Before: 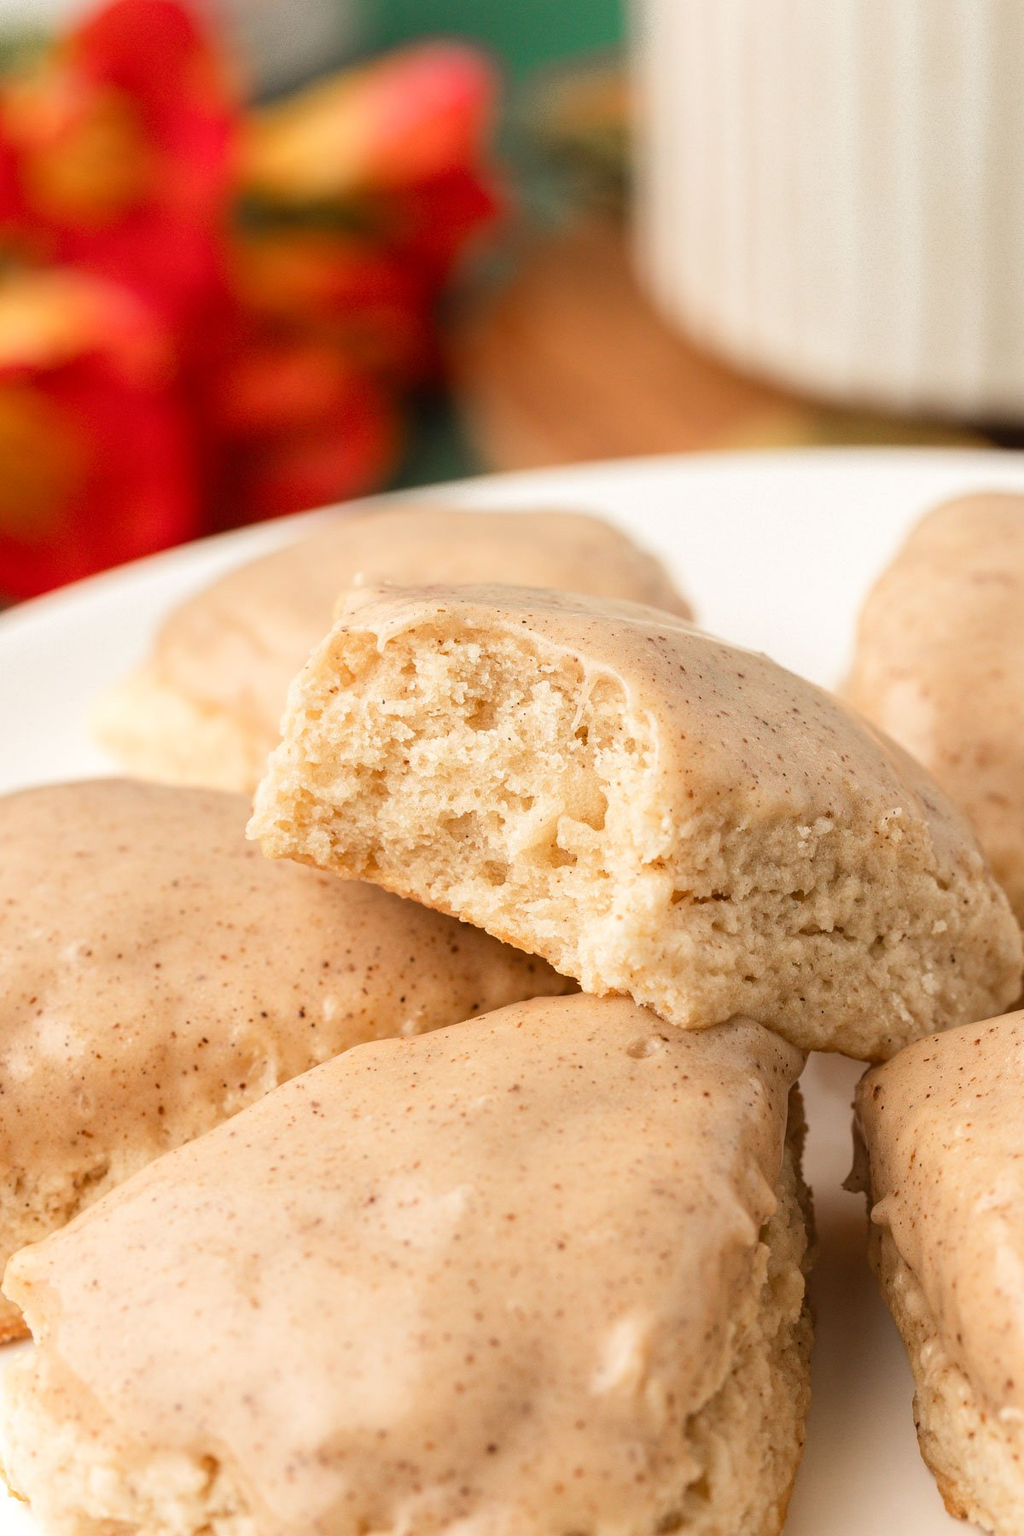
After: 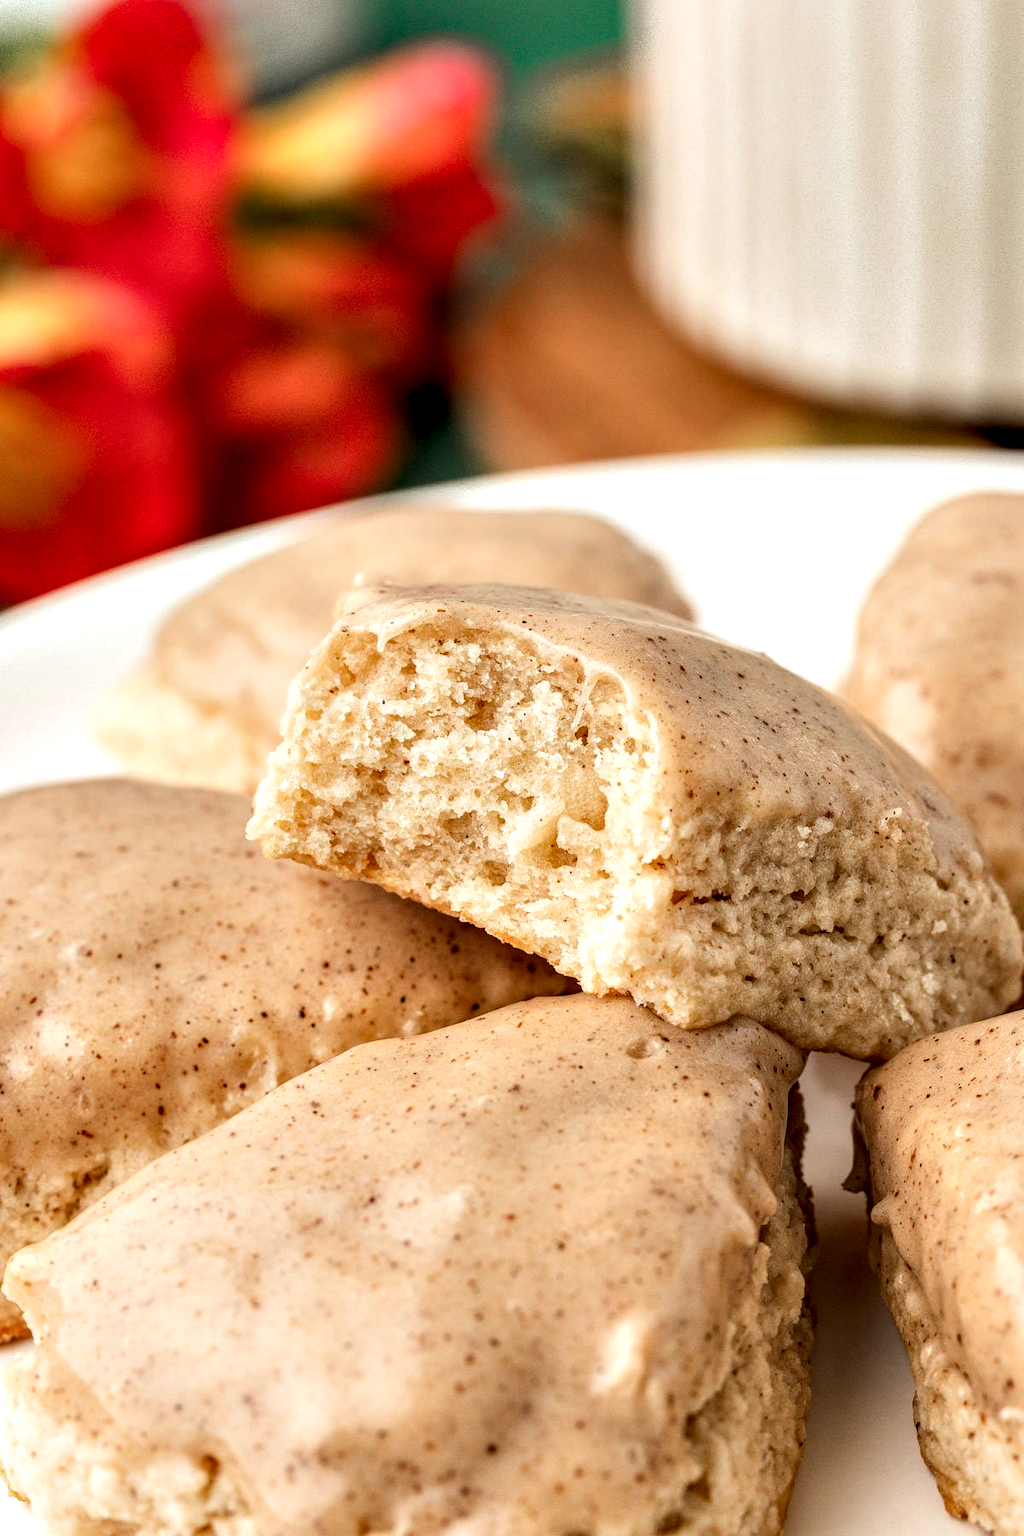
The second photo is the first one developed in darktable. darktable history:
local contrast: on, module defaults
contrast equalizer: octaves 7, y [[0.6 ×6], [0.55 ×6], [0 ×6], [0 ×6], [0 ×6]]
